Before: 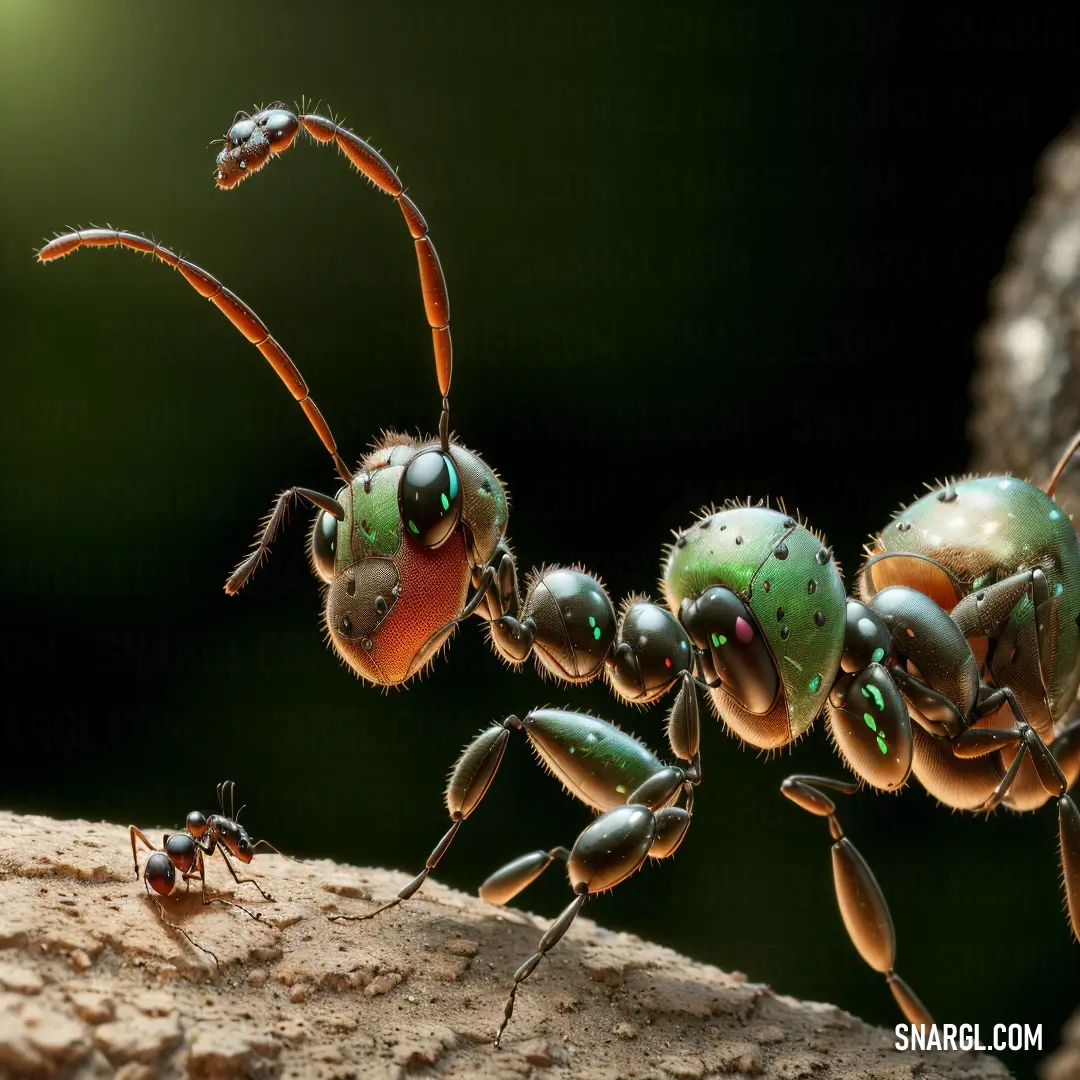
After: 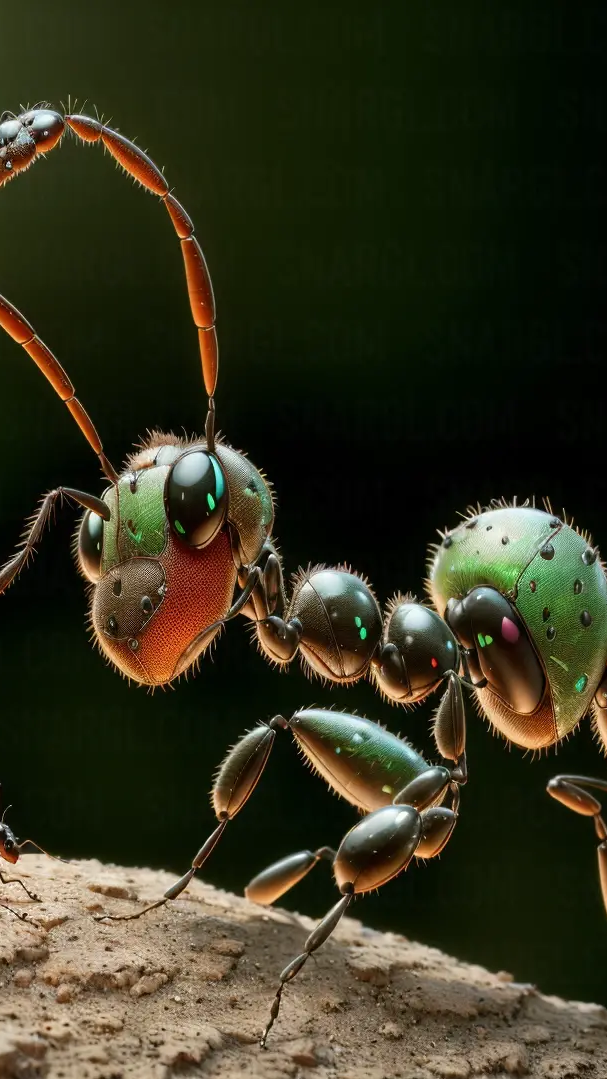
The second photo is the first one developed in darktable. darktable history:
crop: left 21.672%, right 22.048%, bottom 0.005%
exposure: compensate exposure bias true, compensate highlight preservation false
